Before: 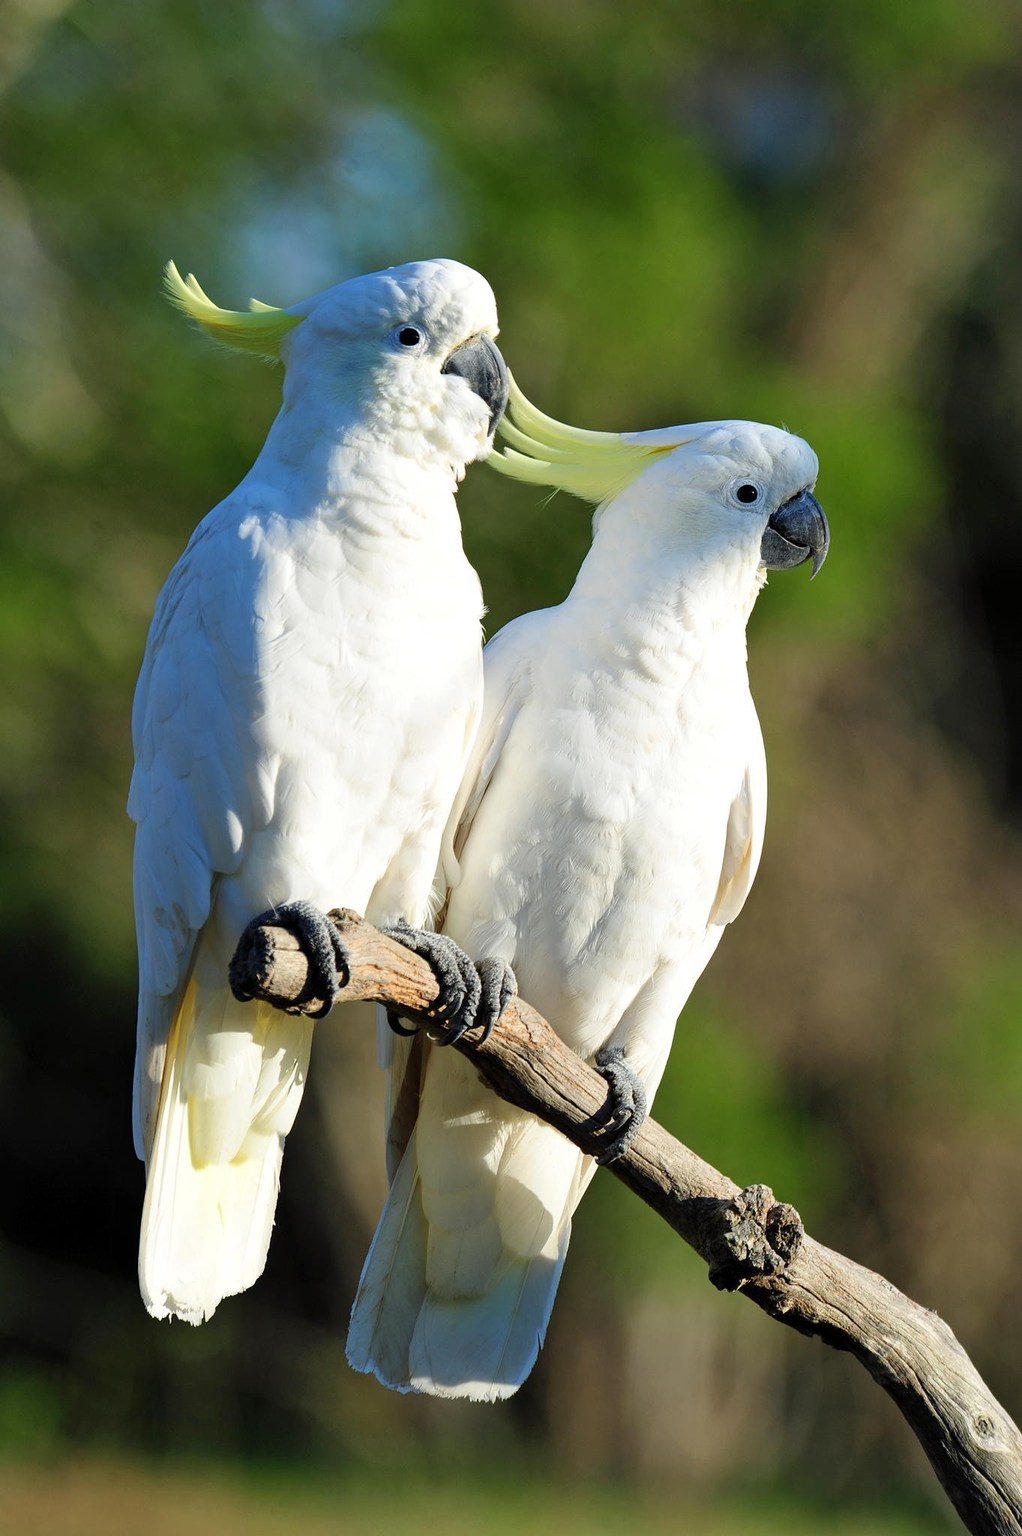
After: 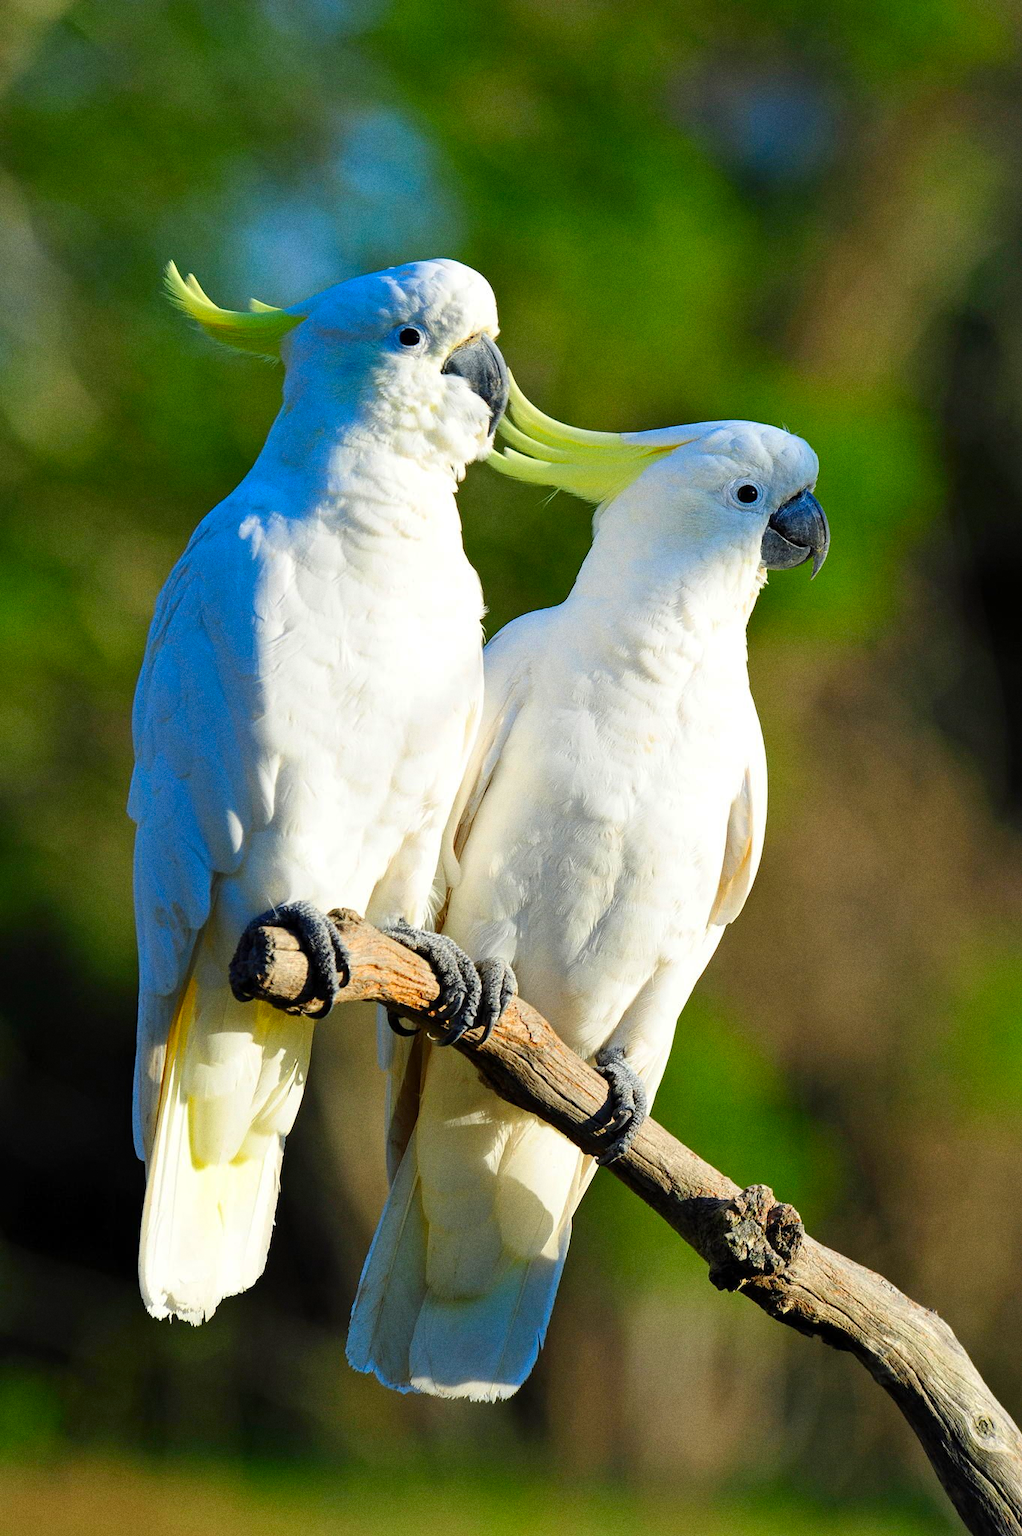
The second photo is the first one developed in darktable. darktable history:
grain: on, module defaults
contrast brightness saturation: saturation 0.5
